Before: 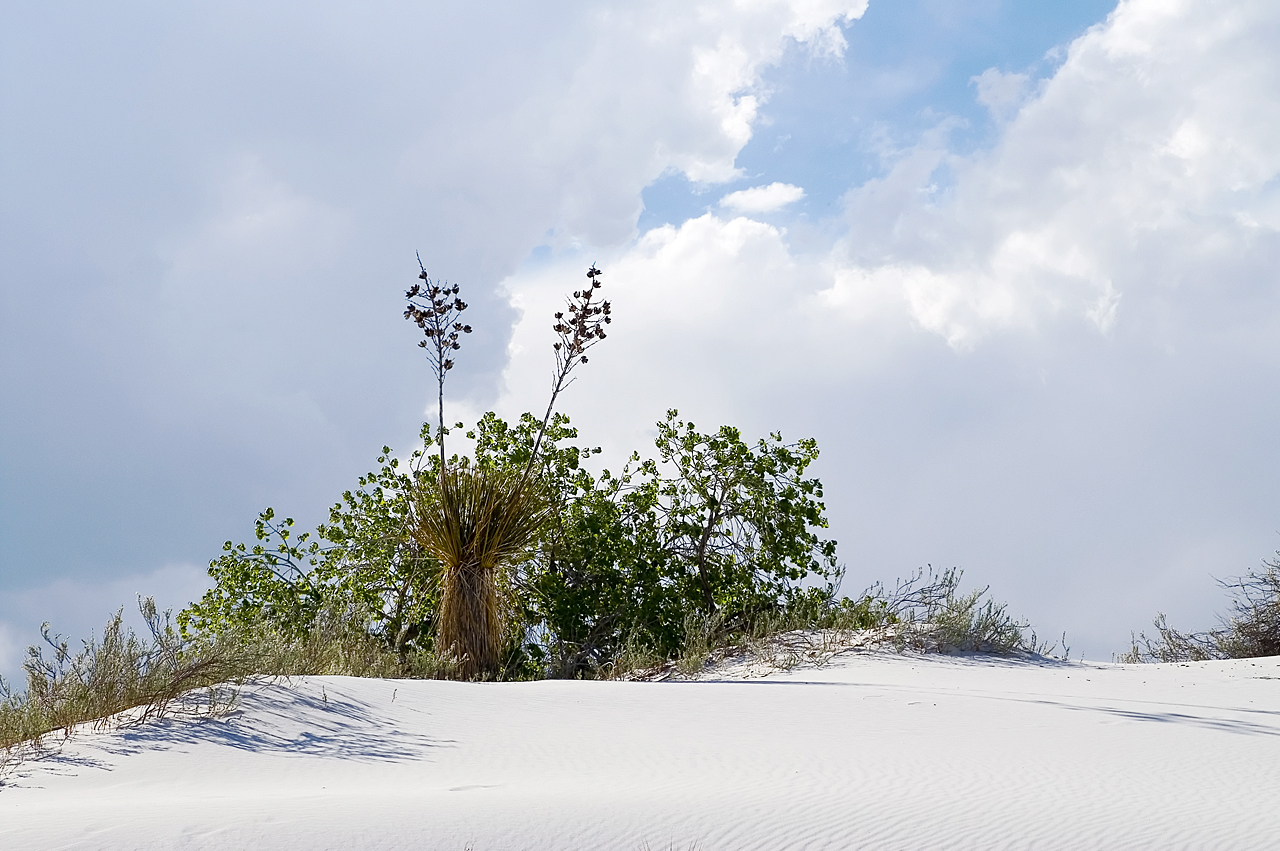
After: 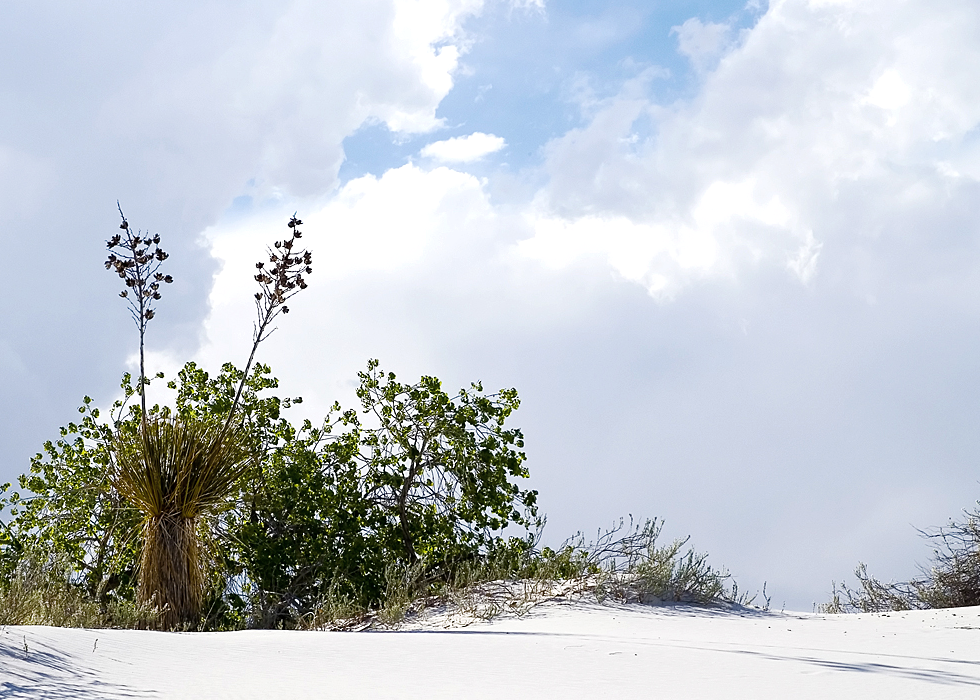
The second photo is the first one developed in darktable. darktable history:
color balance rgb: perceptual saturation grading › global saturation 25.034%, perceptual brilliance grading › highlights 2.733%, contrast 5.021%
contrast brightness saturation: saturation -0.162
crop: left 23.422%, top 5.925%, bottom 11.742%
